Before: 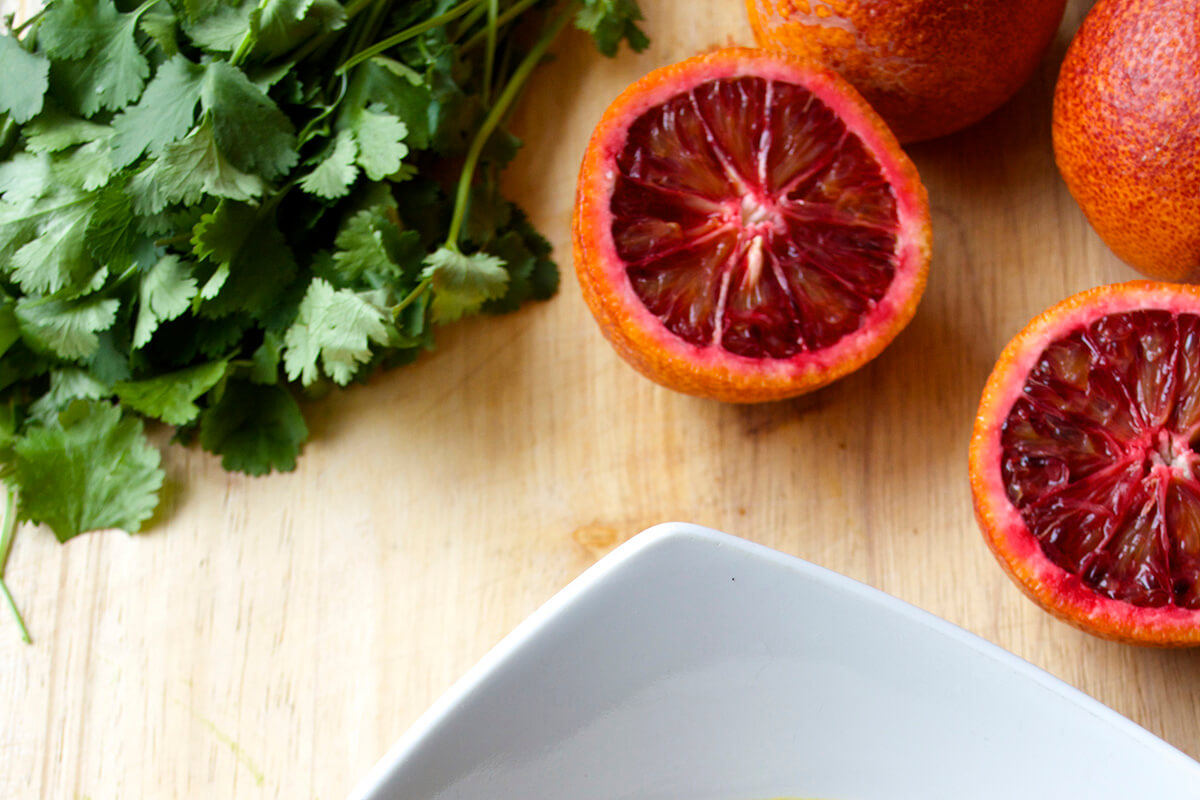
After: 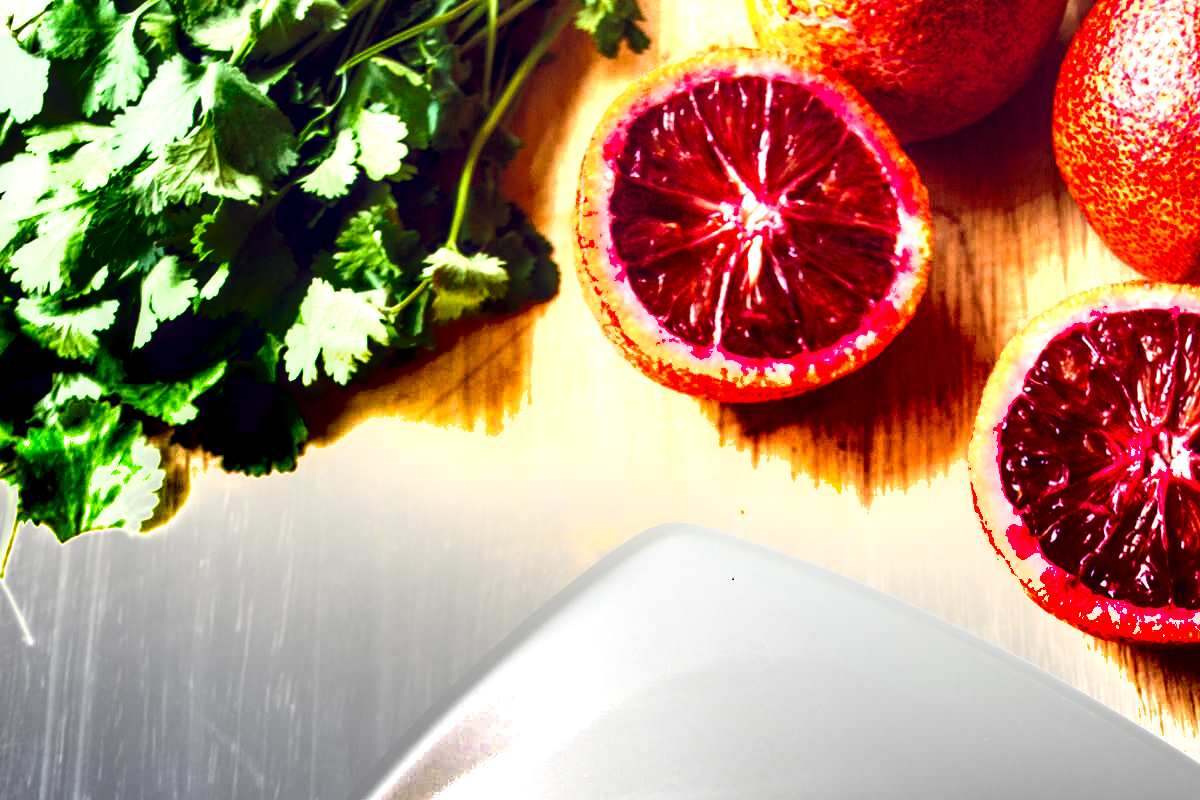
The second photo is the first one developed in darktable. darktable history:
local contrast: detail 160%
color balance: lift [1.001, 0.997, 0.99, 1.01], gamma [1.007, 1, 0.975, 1.025], gain [1, 1.065, 1.052, 0.935], contrast 13.25%
base curve: curves: ch0 [(0, 0) (0.989, 0.992)], preserve colors none
exposure: black level correction 0.001, exposure 1.398 EV, compensate exposure bias true, compensate highlight preservation false
shadows and highlights: radius 337.17, shadows 29.01, soften with gaussian
tone curve: curves: ch0 [(0, 0) (0.003, 0.003) (0.011, 0.011) (0.025, 0.024) (0.044, 0.043) (0.069, 0.067) (0.1, 0.096) (0.136, 0.131) (0.177, 0.171) (0.224, 0.217) (0.277, 0.268) (0.335, 0.324) (0.399, 0.386) (0.468, 0.453) (0.543, 0.547) (0.623, 0.626) (0.709, 0.712) (0.801, 0.802) (0.898, 0.898) (1, 1)], preserve colors none
